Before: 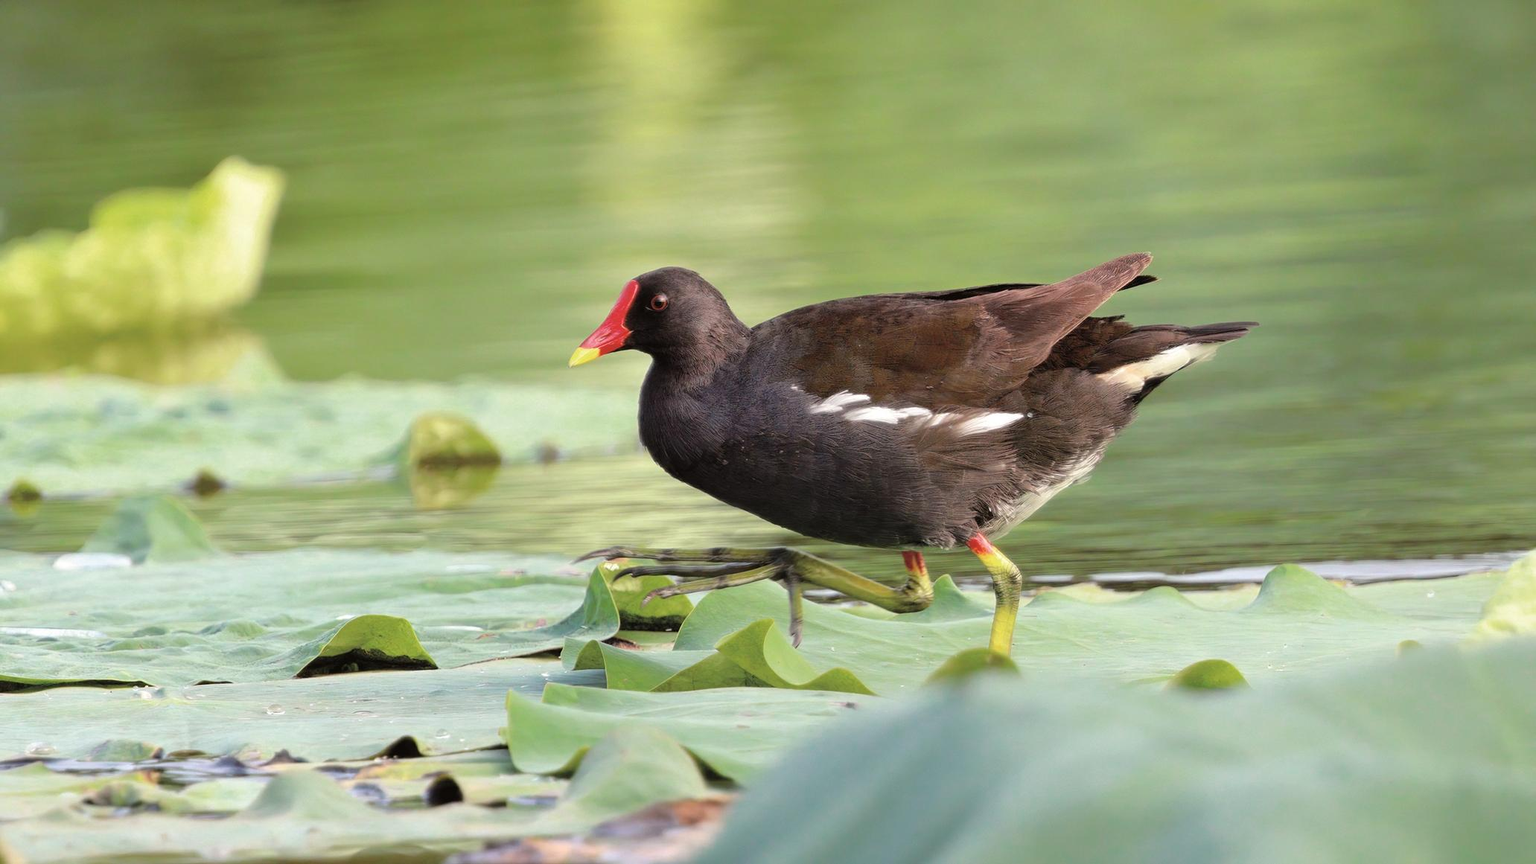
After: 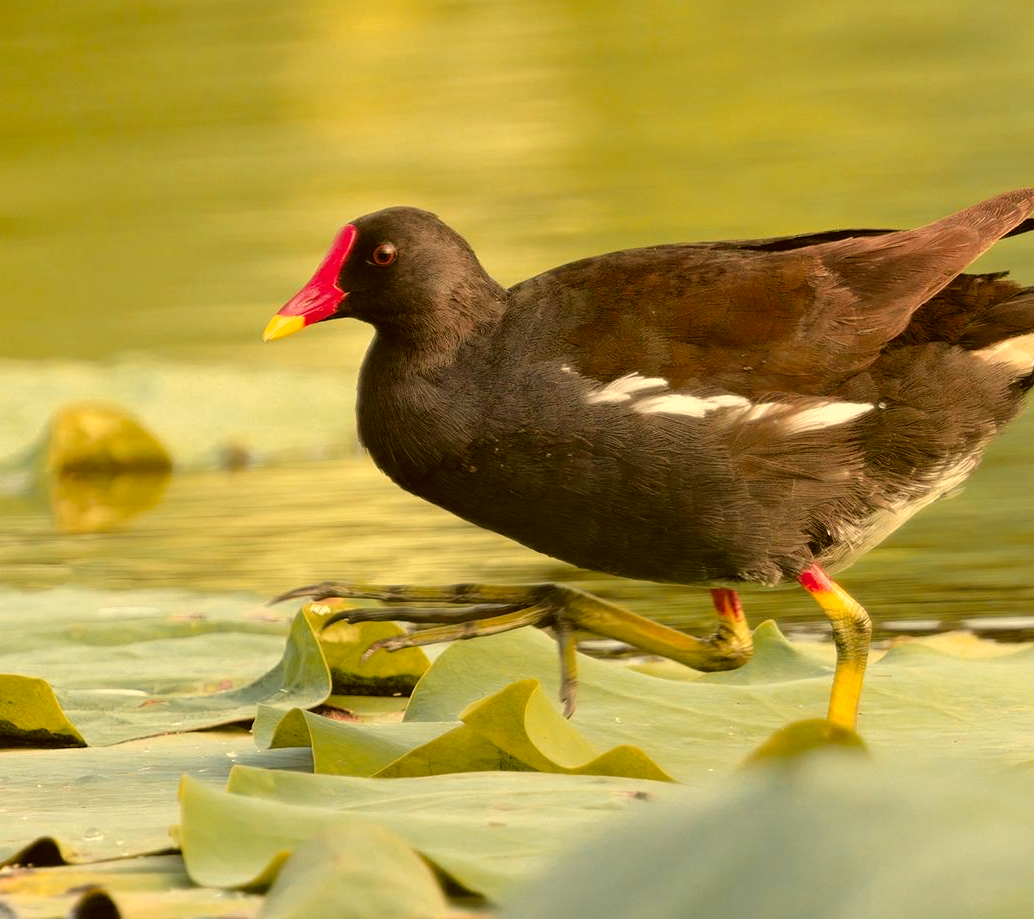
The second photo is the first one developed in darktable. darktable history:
color correction: highlights a* 0.09, highlights b* 29.32, shadows a* -0.185, shadows b* 21.43
crop and rotate: angle 0.018°, left 24.319%, top 13.082%, right 25.498%, bottom 7.668%
color zones: curves: ch1 [(0.263, 0.53) (0.376, 0.287) (0.487, 0.512) (0.748, 0.547) (1, 0.513)]; ch2 [(0.262, 0.45) (0.751, 0.477)]
